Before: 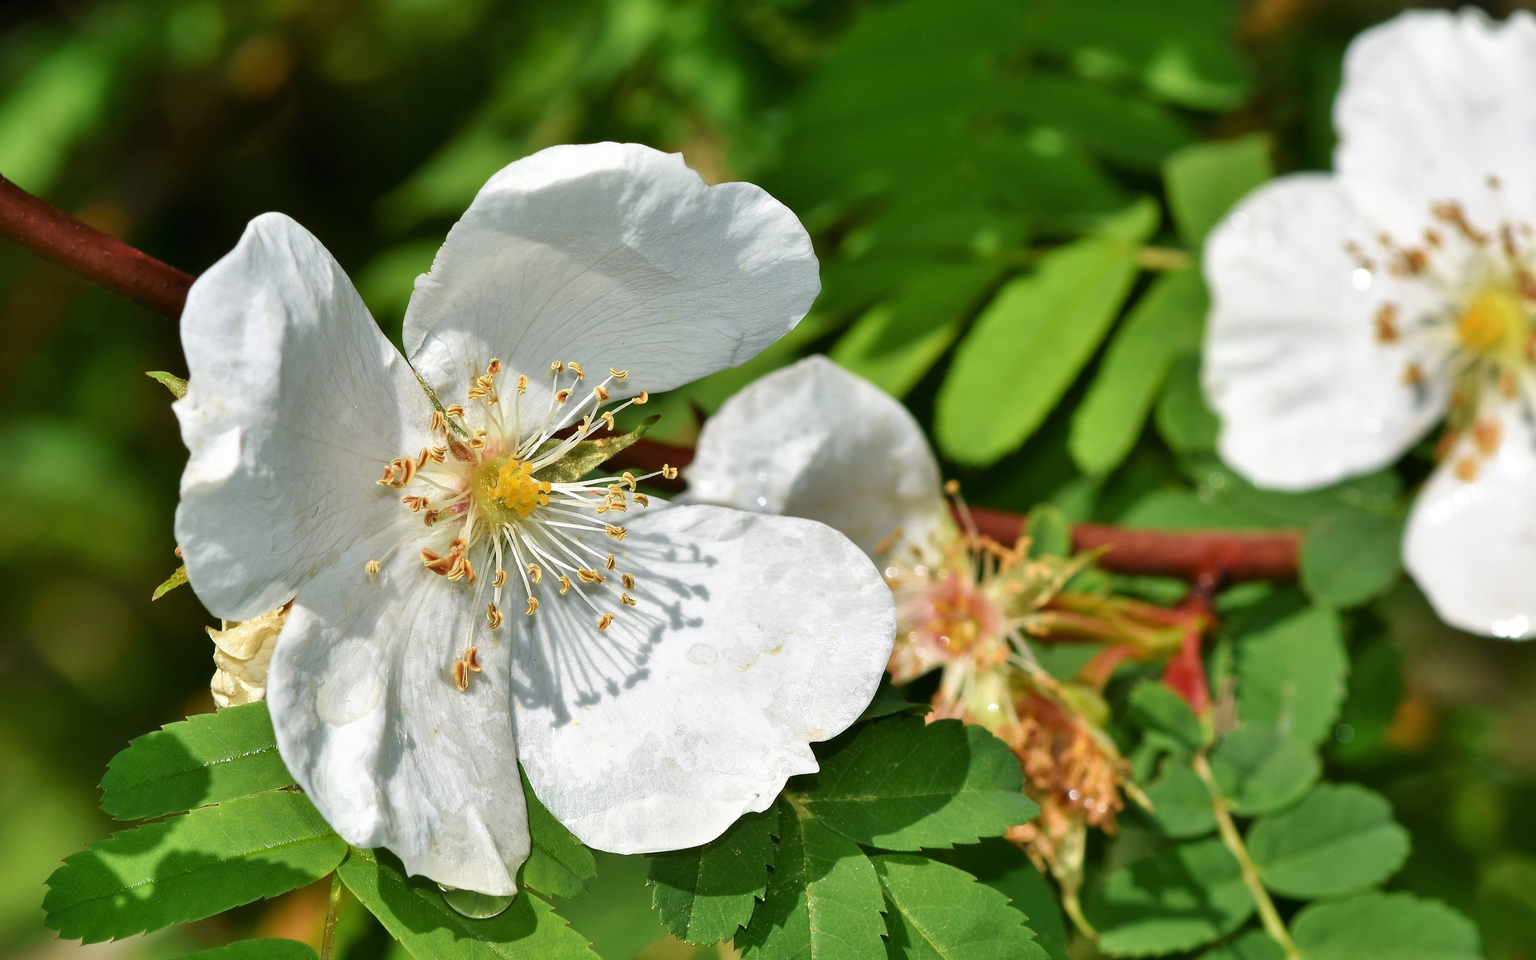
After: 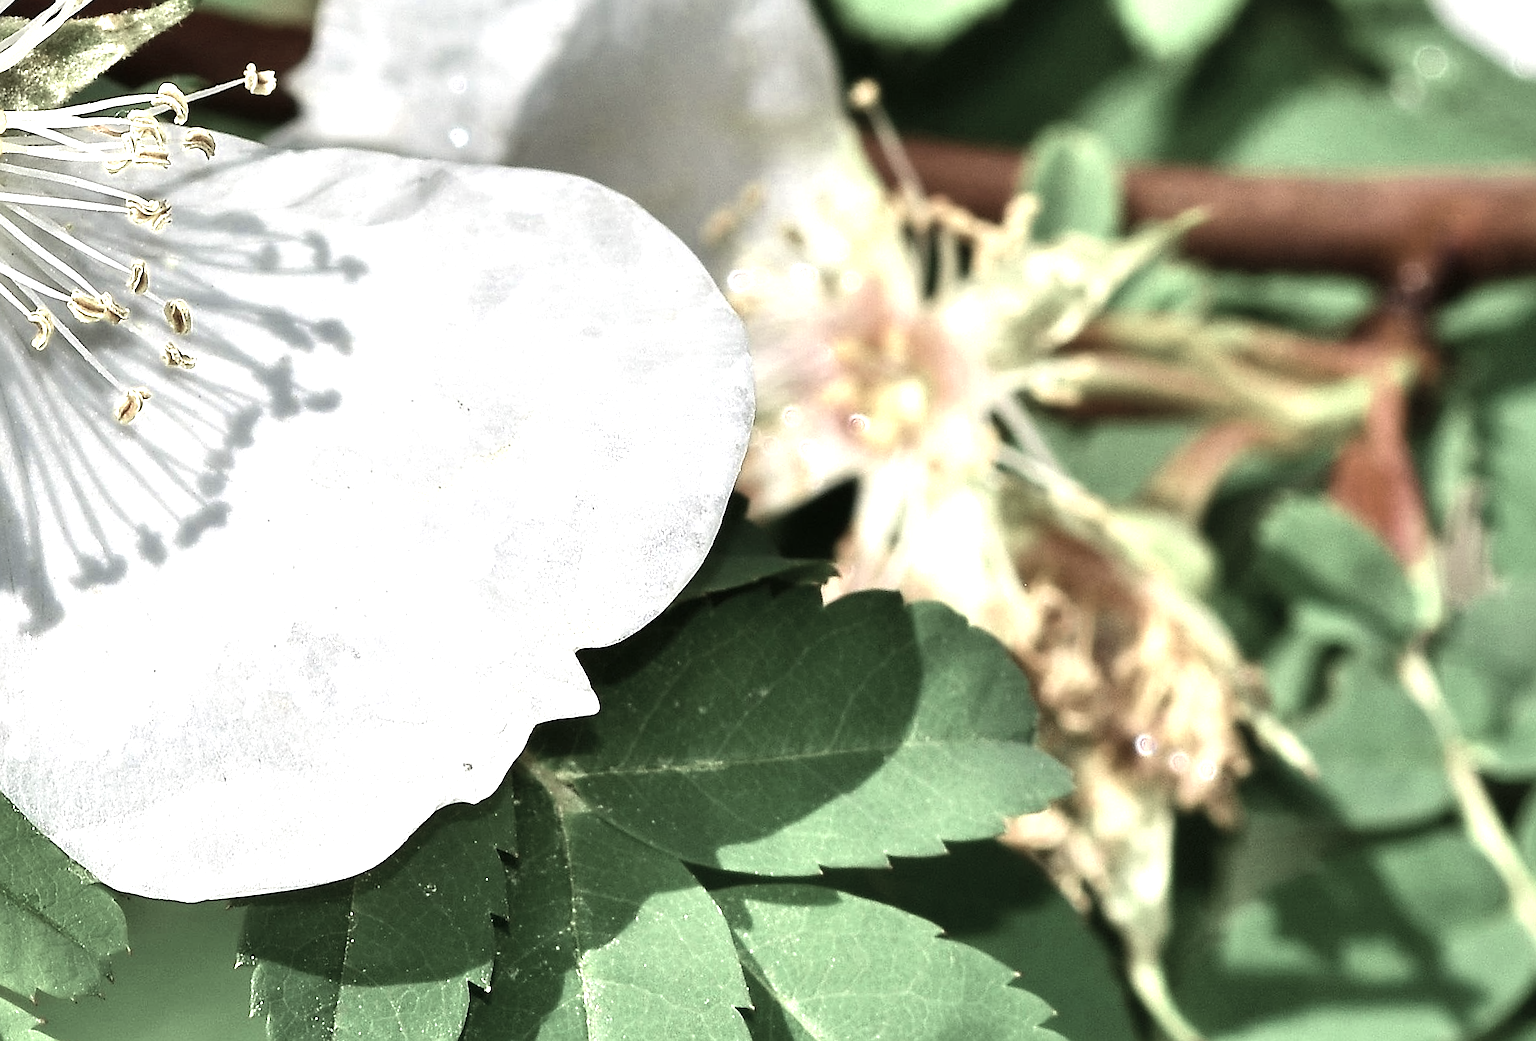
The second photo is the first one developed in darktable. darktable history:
crop: left 35.976%, top 45.819%, right 18.162%, bottom 5.807%
tone equalizer: -8 EV -0.417 EV, -7 EV -0.389 EV, -6 EV -0.333 EV, -5 EV -0.222 EV, -3 EV 0.222 EV, -2 EV 0.333 EV, -1 EV 0.389 EV, +0 EV 0.417 EV, edges refinement/feathering 500, mask exposure compensation -1.57 EV, preserve details no
sharpen: on, module defaults
color zones: curves: ch0 [(0.25, 0.667) (0.758, 0.368)]; ch1 [(0.215, 0.245) (0.761, 0.373)]; ch2 [(0.247, 0.554) (0.761, 0.436)]
rotate and perspective: rotation -1.75°, automatic cropping off
